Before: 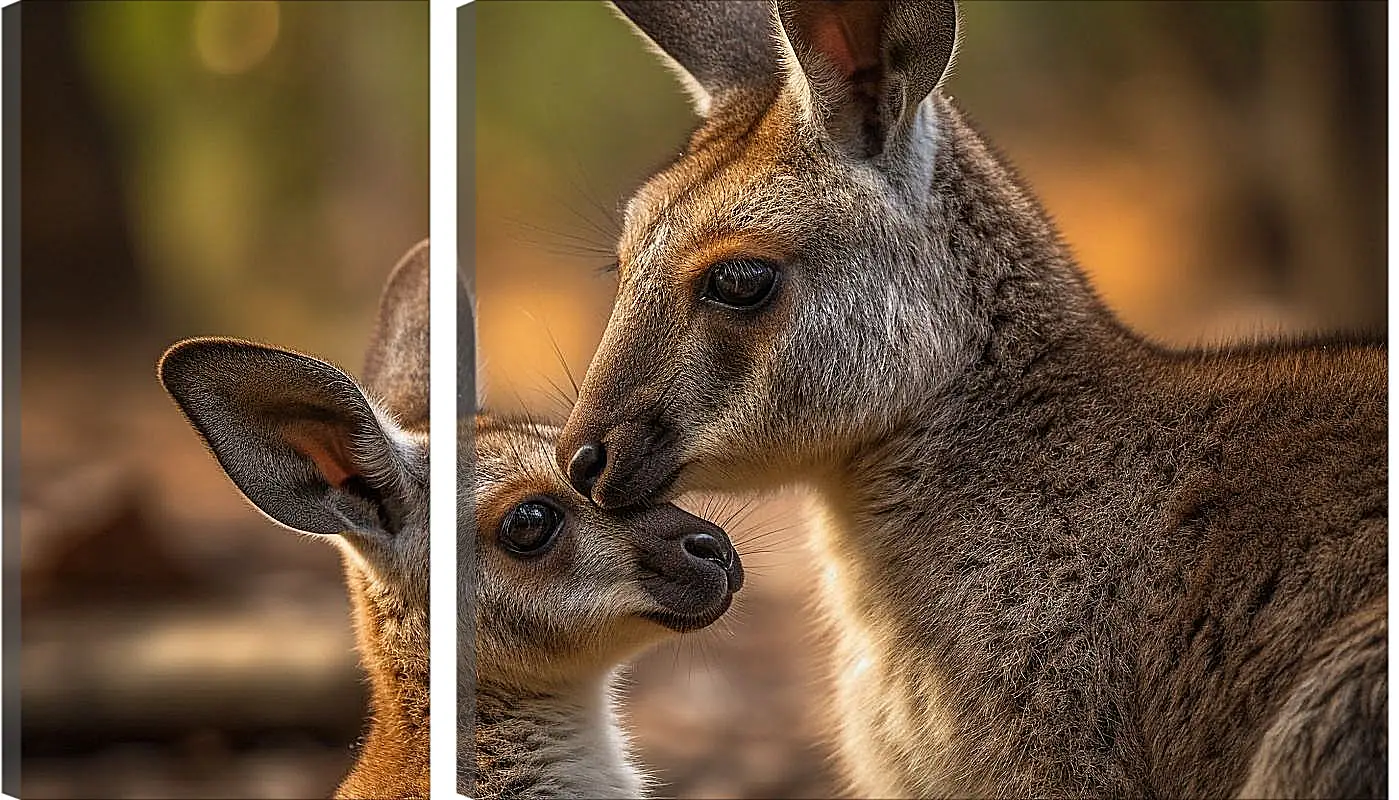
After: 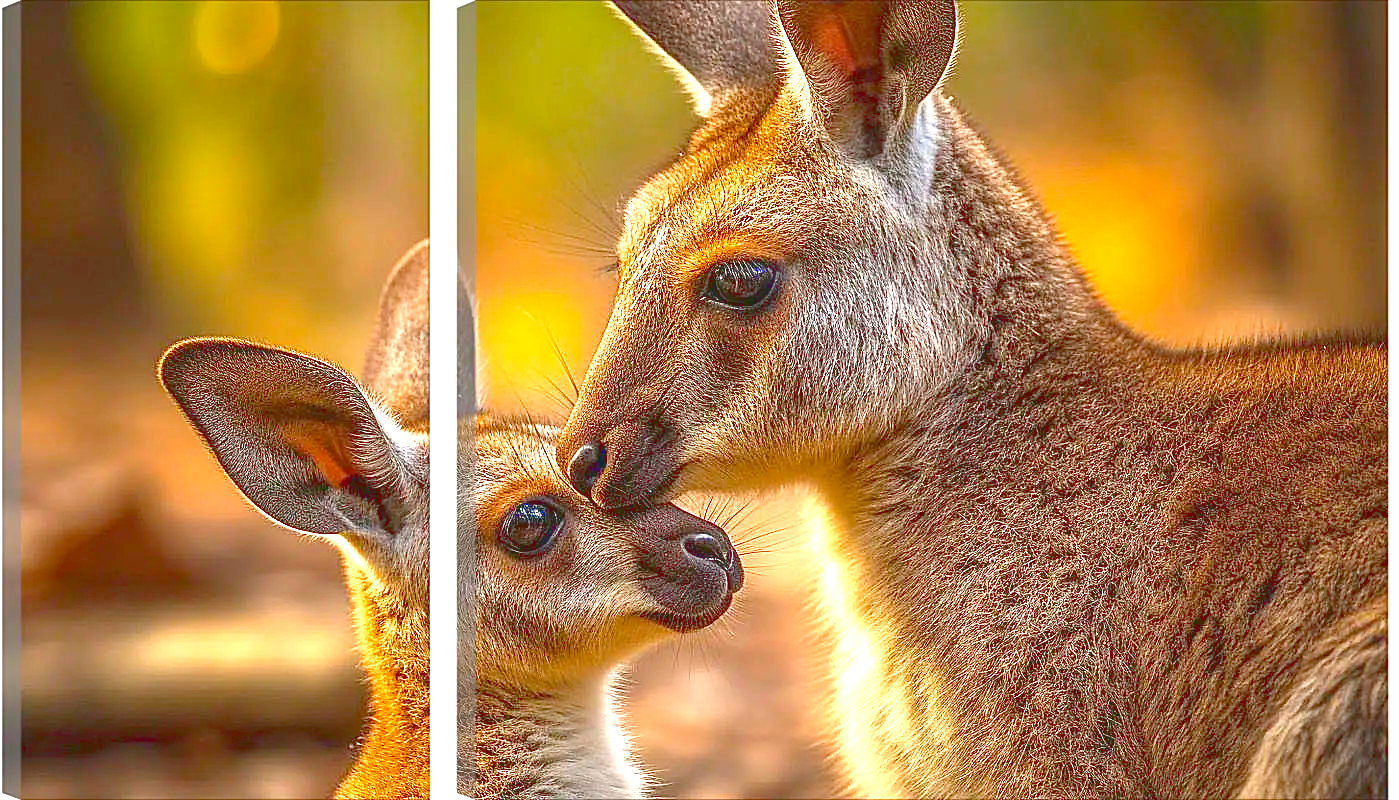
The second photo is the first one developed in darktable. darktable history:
tone curve: curves: ch0 [(0, 0.137) (1, 1)], color space Lab, linked channels, preserve colors none
exposure: black level correction 0, exposure 1.2 EV, compensate highlight preservation false
color balance rgb: perceptual saturation grading › global saturation 25%, global vibrance 20%
